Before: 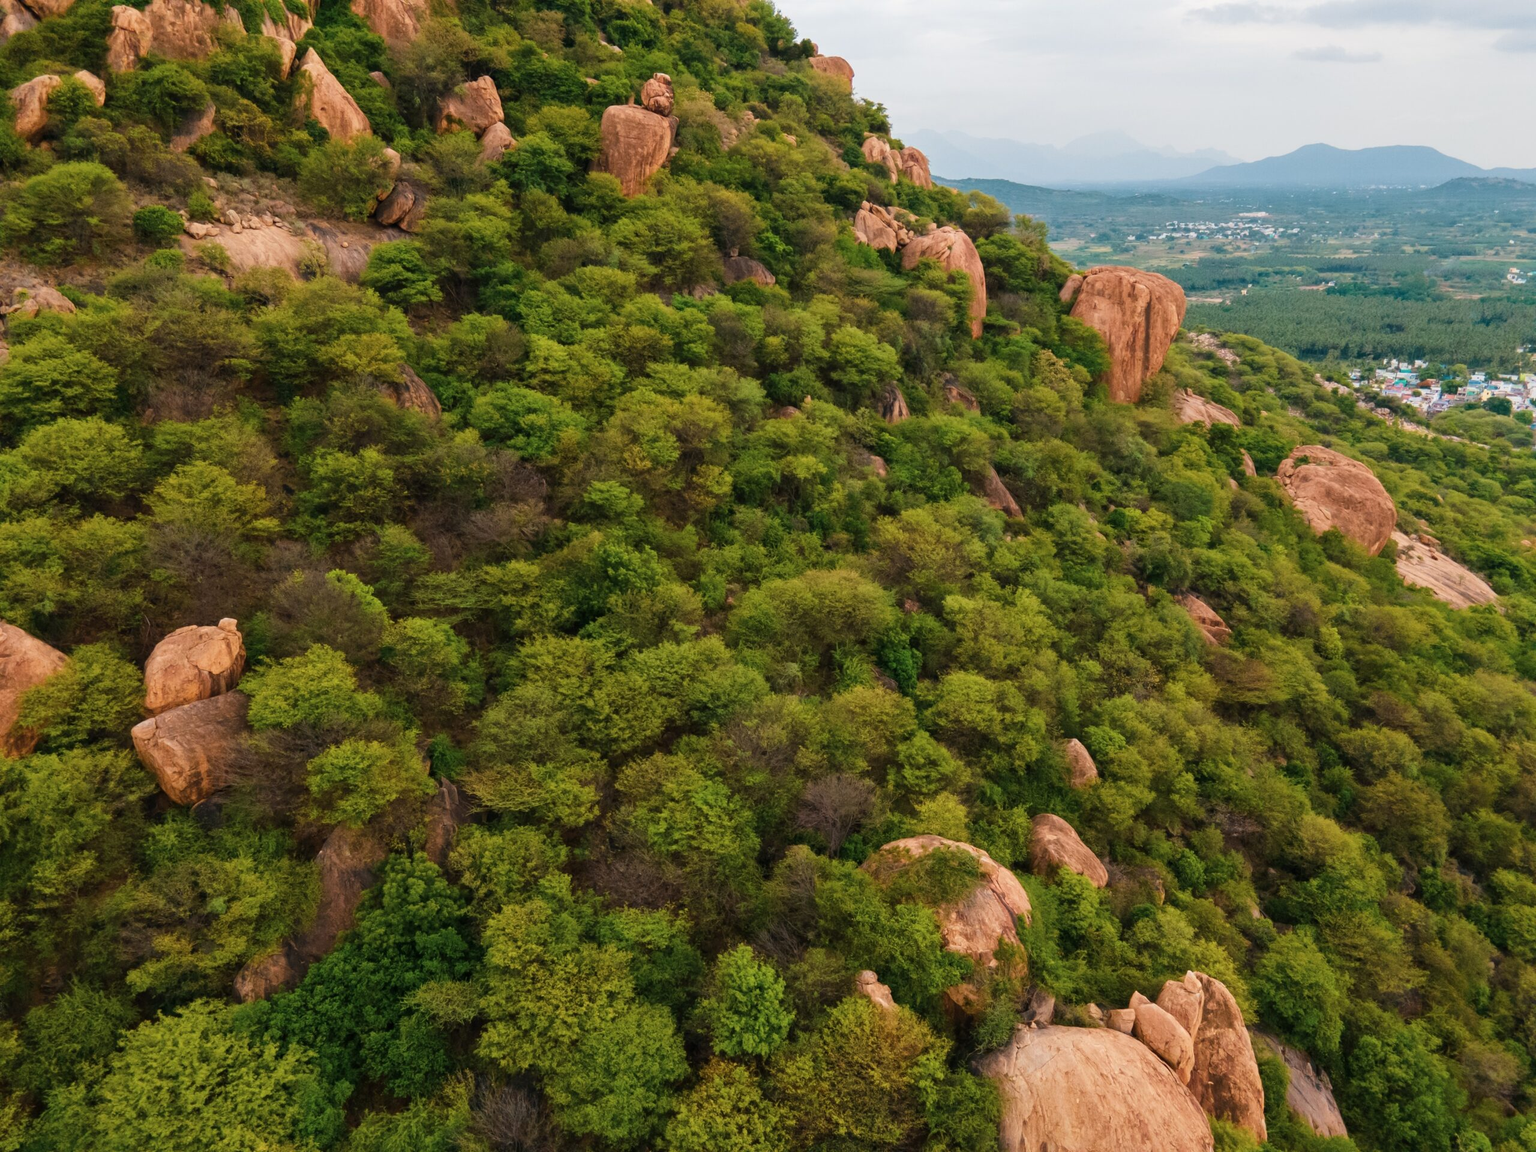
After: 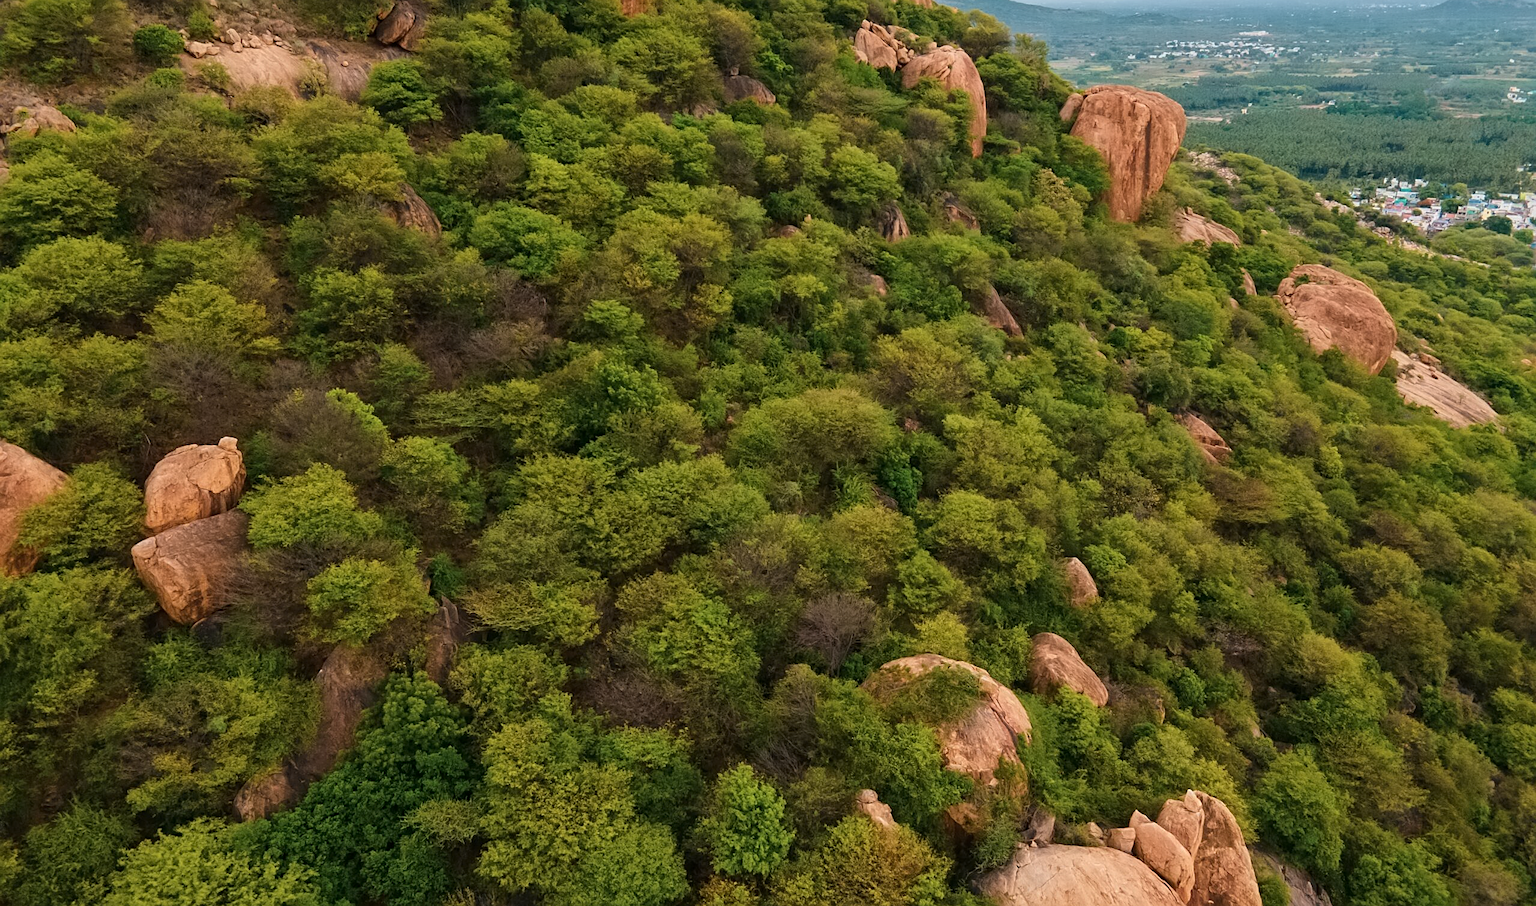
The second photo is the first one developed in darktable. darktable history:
contrast equalizer: y [[0.5 ×6], [0.5 ×6], [0.5 ×6], [0 ×6], [0, 0, 0, 0.581, 0.011, 0]]
sharpen: on, module defaults
crop and rotate: top 15.774%, bottom 5.506%
